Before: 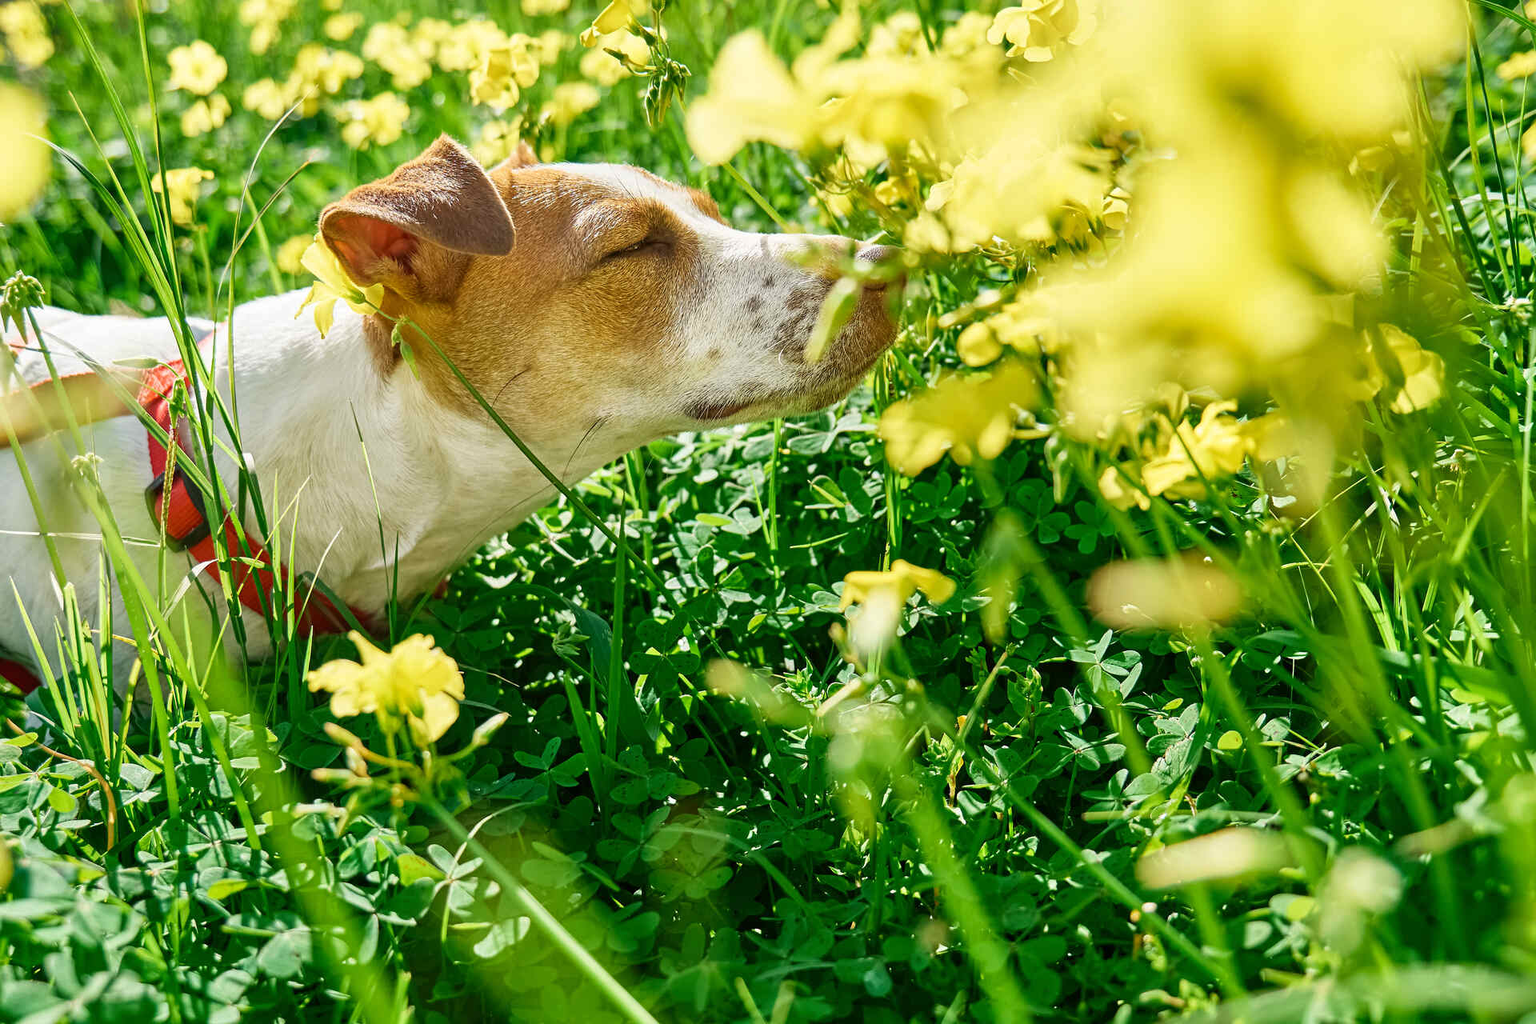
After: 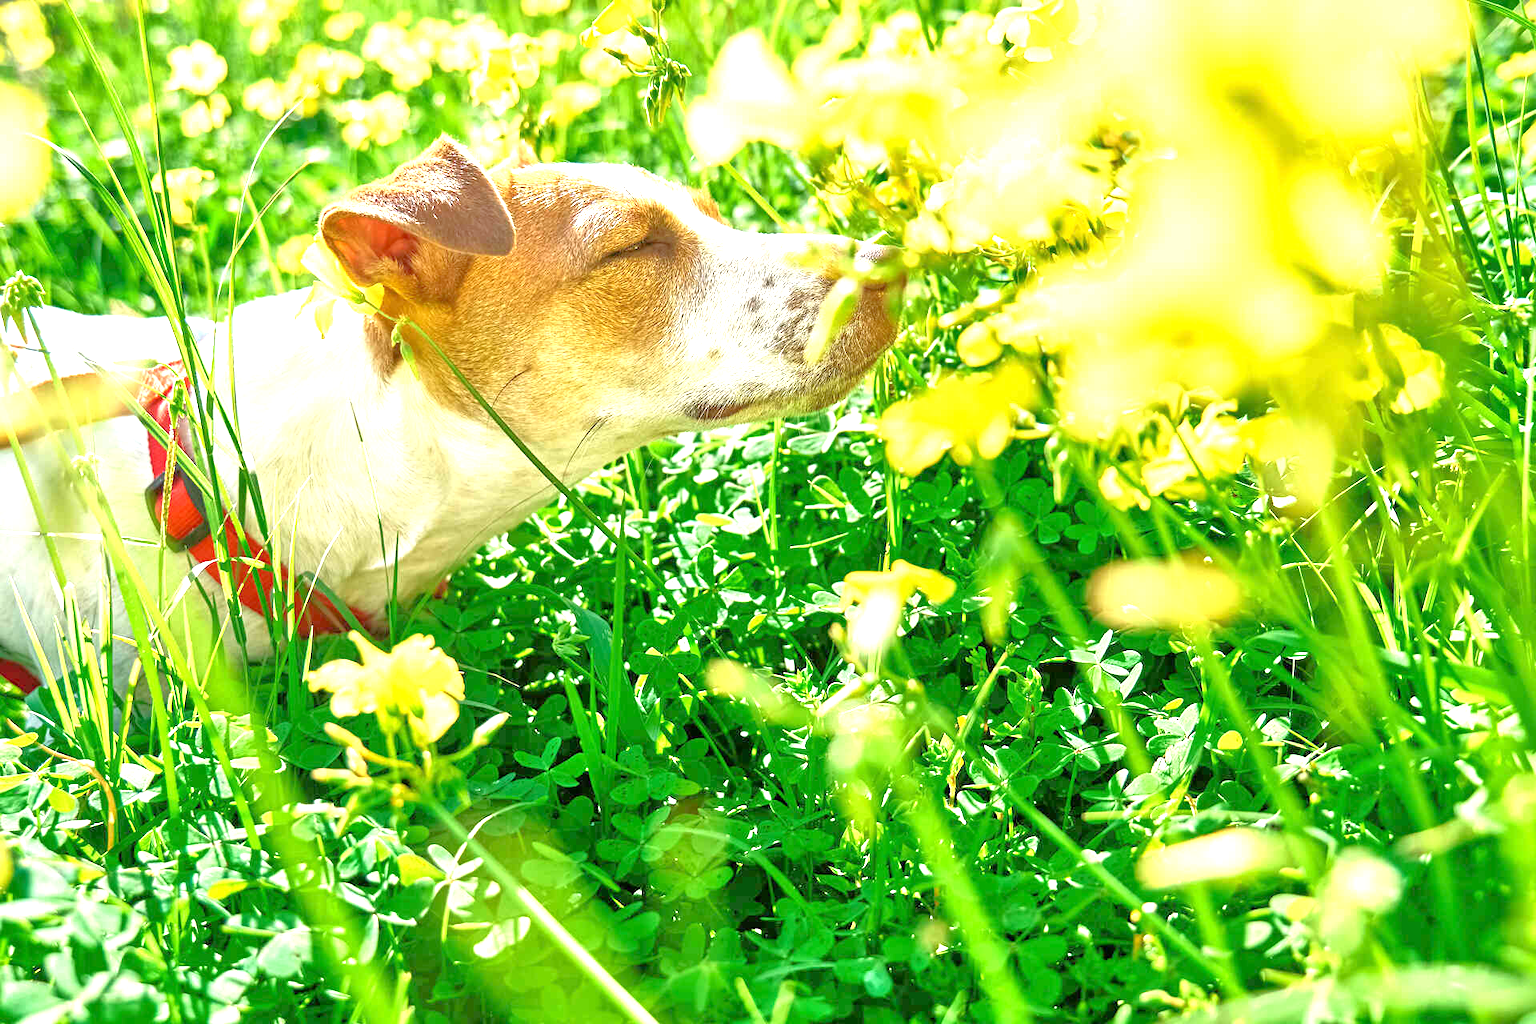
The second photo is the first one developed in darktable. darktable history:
white balance: emerald 1
tone equalizer: -7 EV 0.15 EV, -6 EV 0.6 EV, -5 EV 1.15 EV, -4 EV 1.33 EV, -3 EV 1.15 EV, -2 EV 0.6 EV, -1 EV 0.15 EV, mask exposure compensation -0.5 EV
exposure: exposure 1.2 EV, compensate highlight preservation false
